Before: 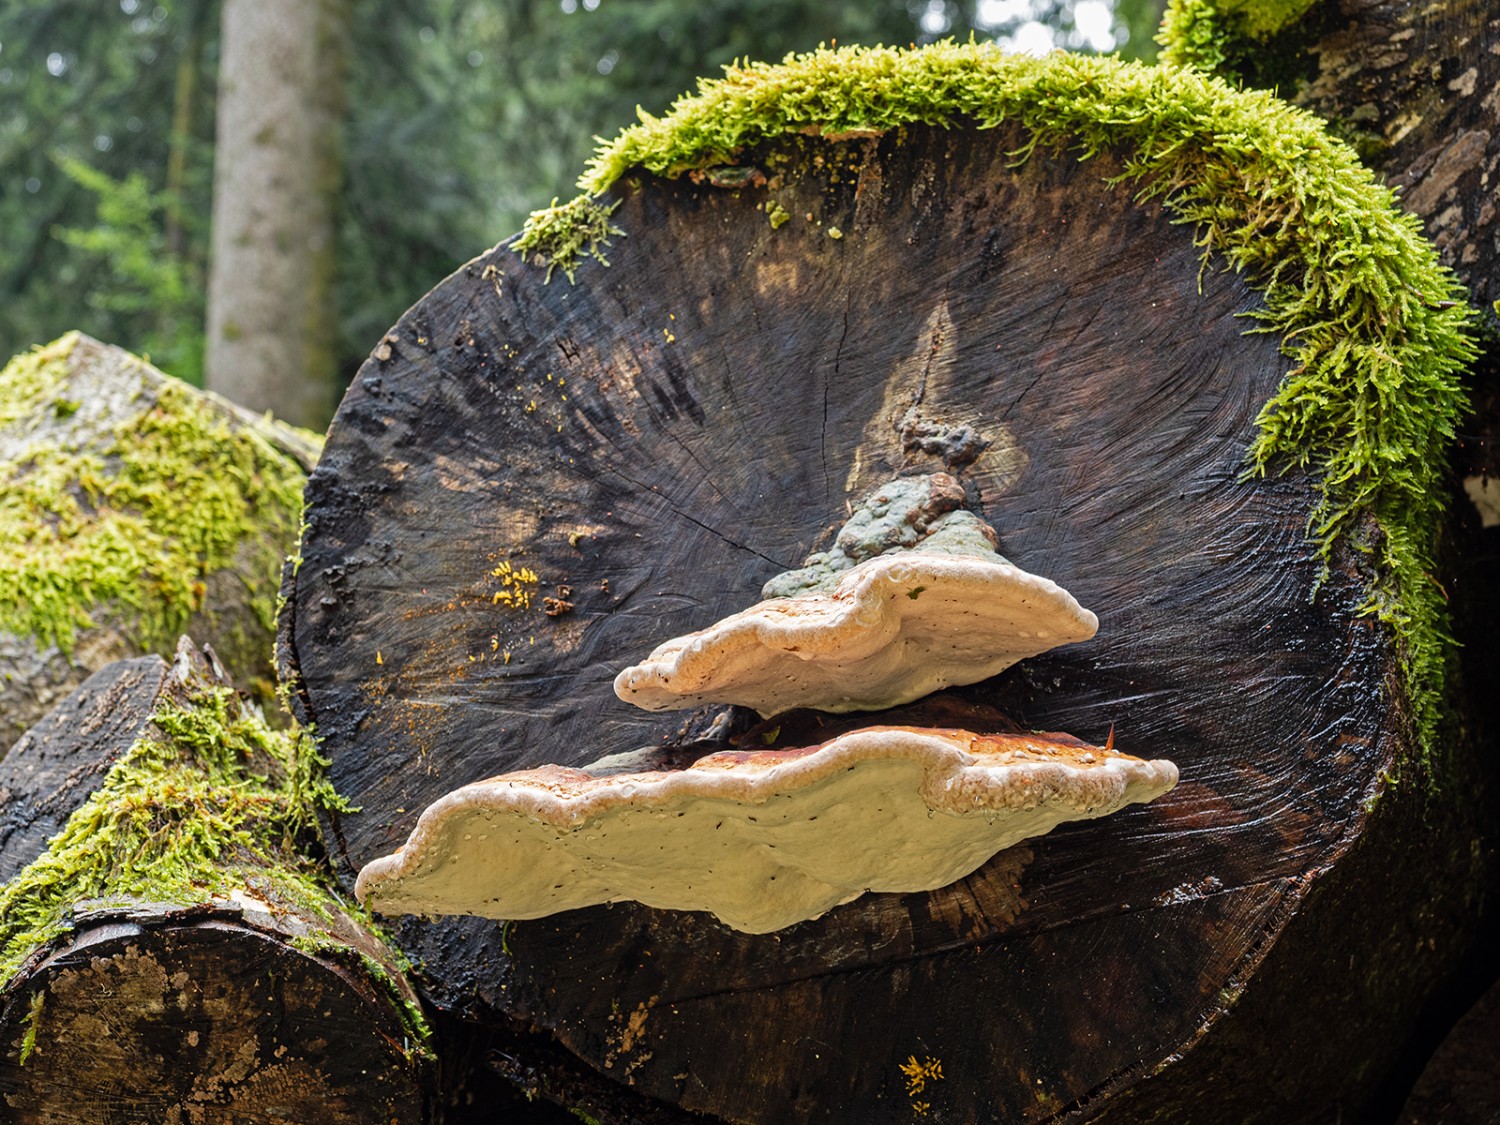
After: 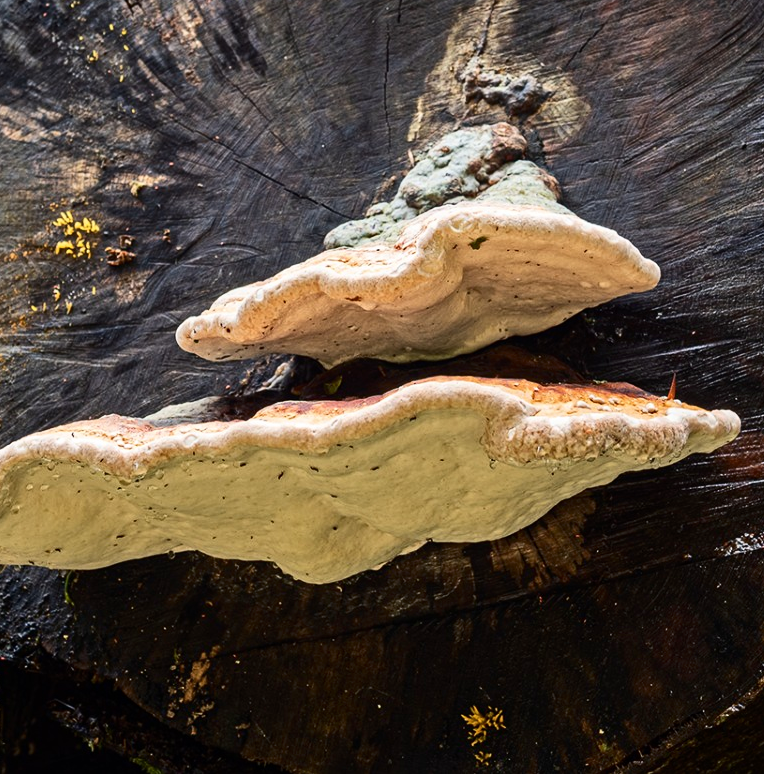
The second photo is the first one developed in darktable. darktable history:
crop and rotate: left 29.237%, top 31.152%, right 19.807%
contrast brightness saturation: contrast 0.22
